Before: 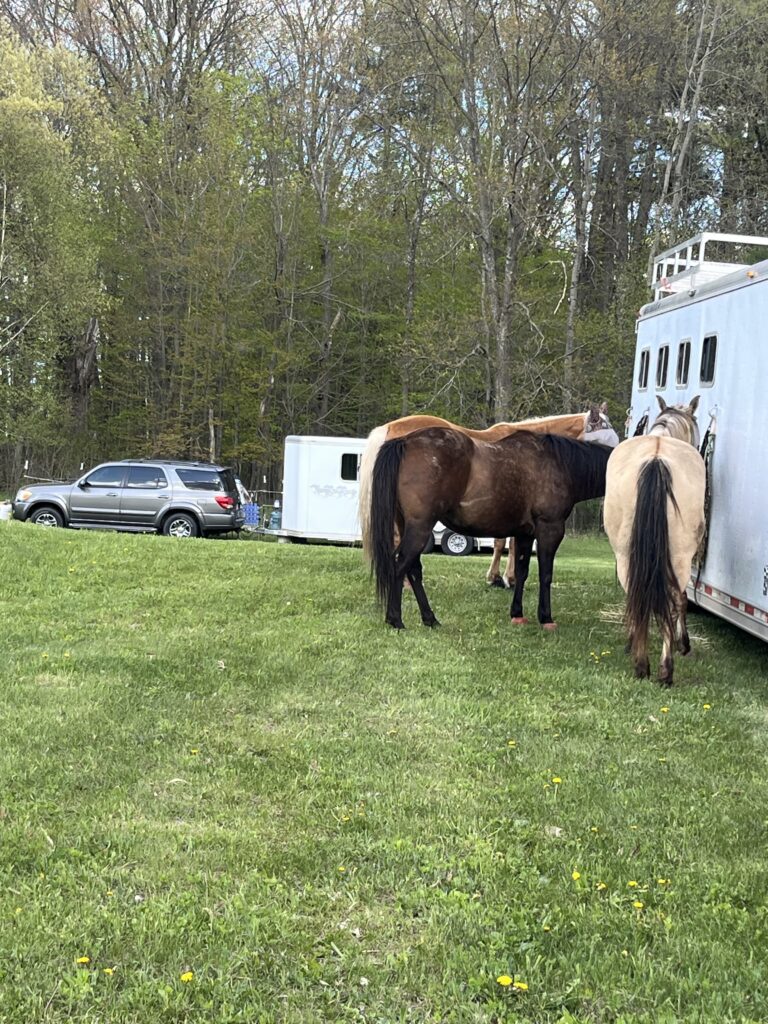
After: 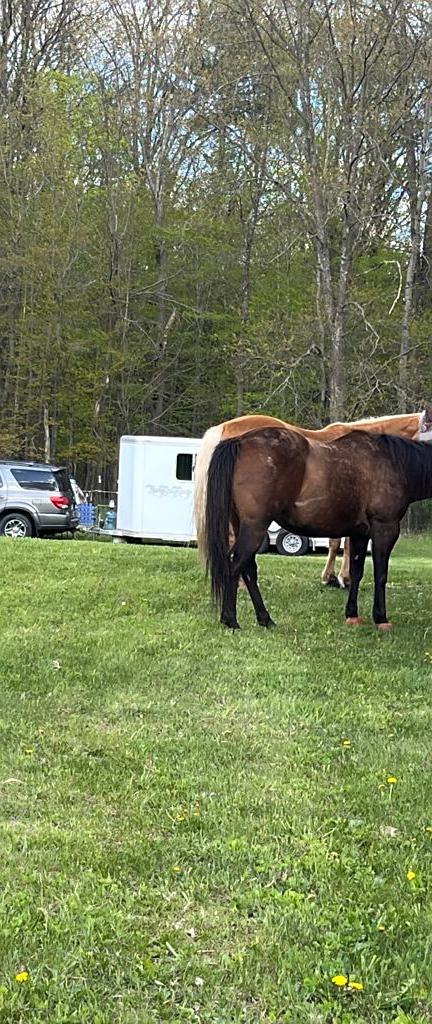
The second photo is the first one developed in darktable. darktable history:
sharpen: radius 1.559, amount 0.373, threshold 1.271
crop: left 21.496%, right 22.254%
